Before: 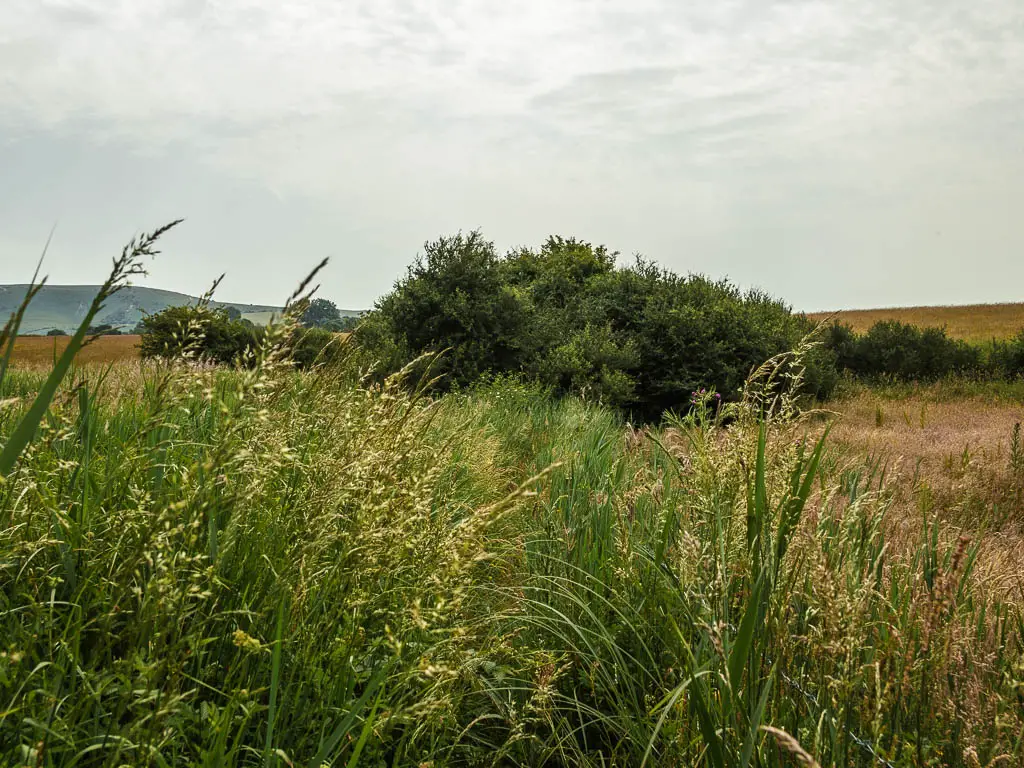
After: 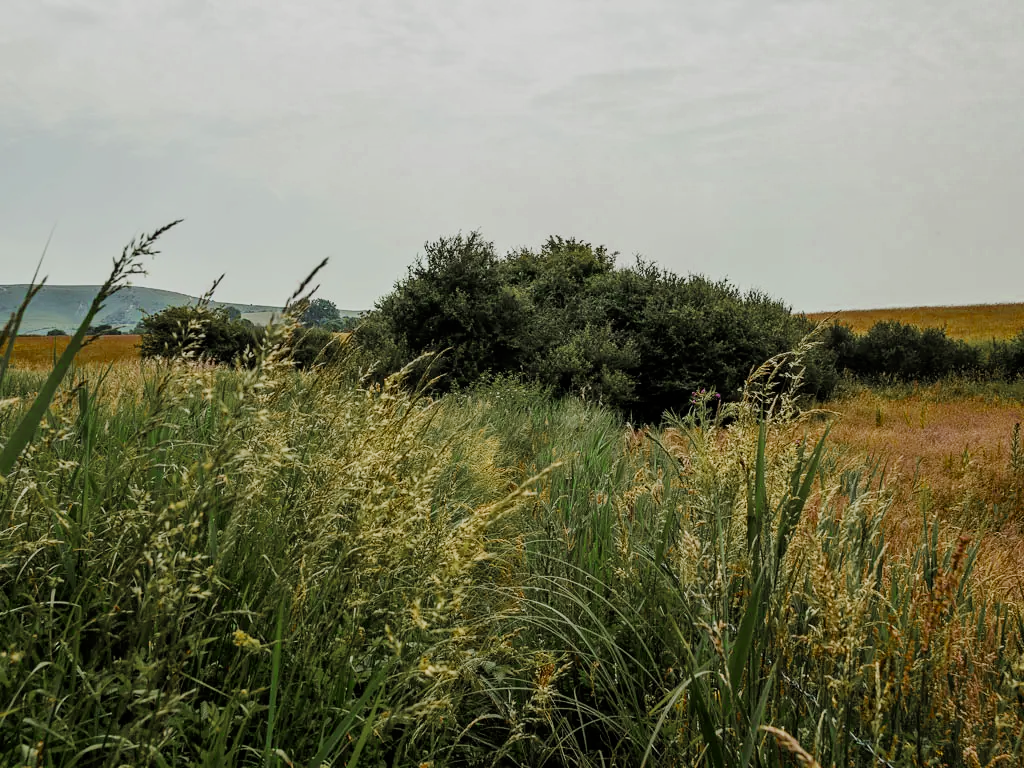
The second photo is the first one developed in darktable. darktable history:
color zones: curves: ch0 [(0.11, 0.396) (0.195, 0.36) (0.25, 0.5) (0.303, 0.412) (0.357, 0.544) (0.75, 0.5) (0.967, 0.328)]; ch1 [(0, 0.468) (0.112, 0.512) (0.202, 0.6) (0.25, 0.5) (0.307, 0.352) (0.357, 0.544) (0.75, 0.5) (0.963, 0.524)]
filmic rgb: black relative exposure -7.65 EV, white relative exposure 4.56 EV, hardness 3.61, contrast 1.05
